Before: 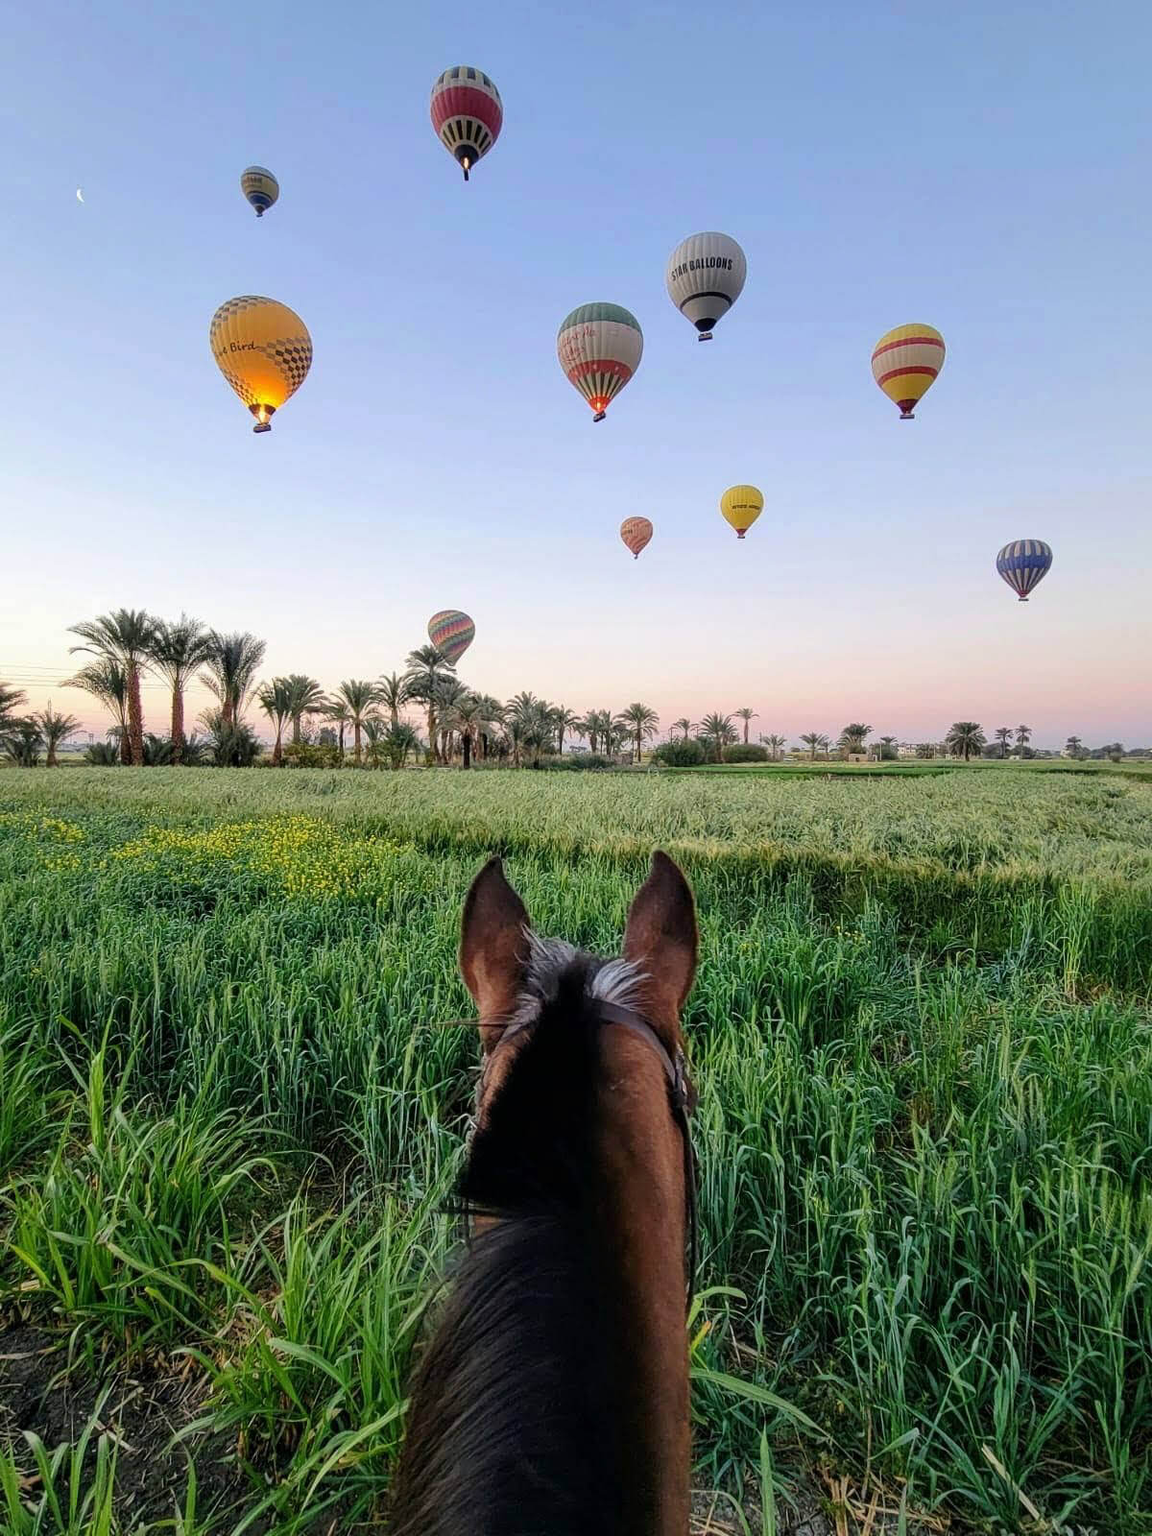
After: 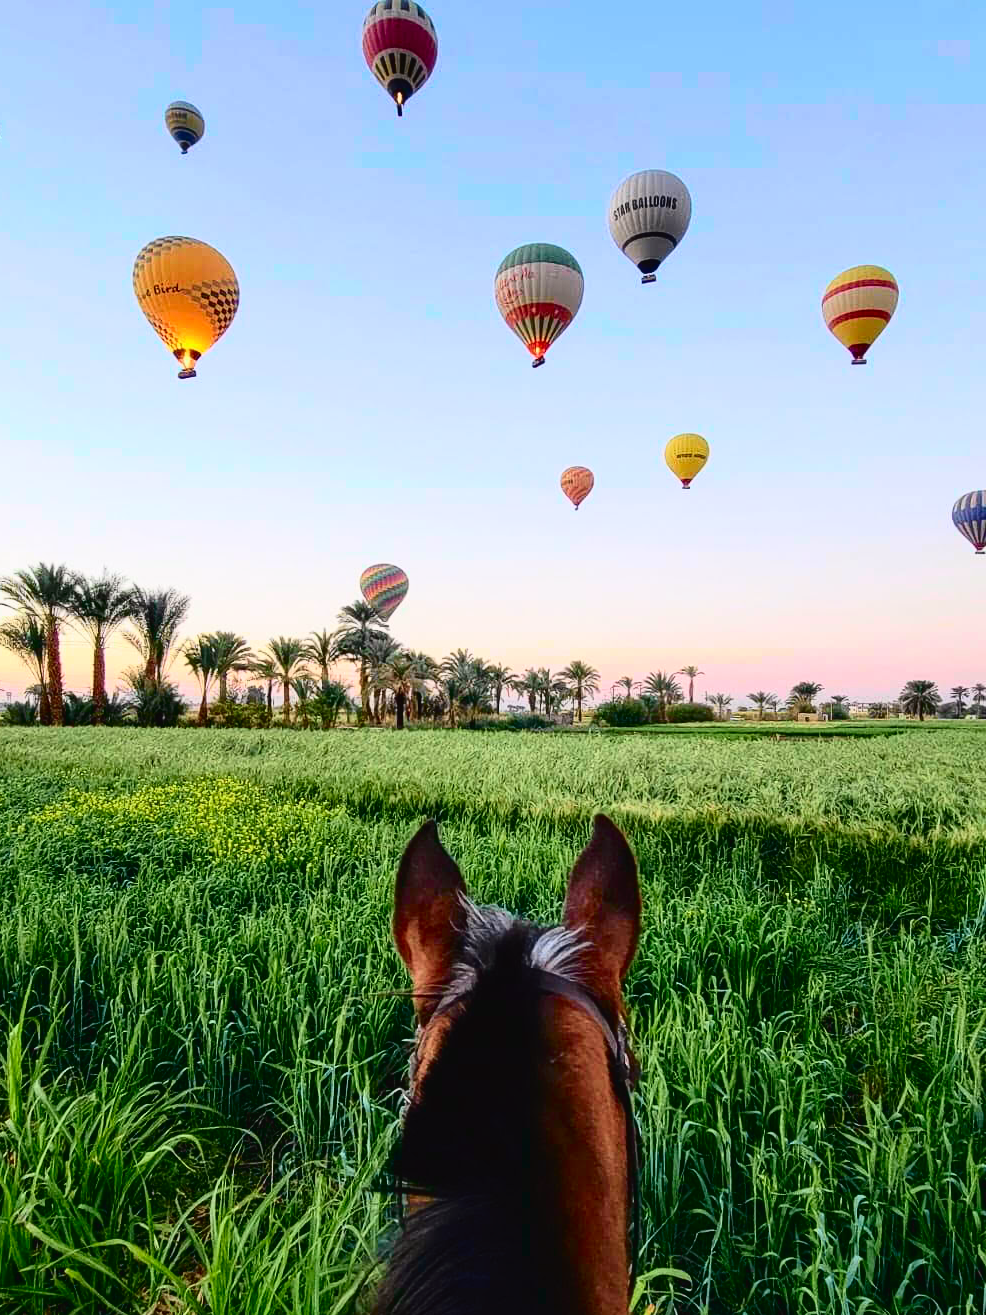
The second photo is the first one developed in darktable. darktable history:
base curve: curves: ch0 [(0, 0) (0.472, 0.508) (1, 1)]
tone curve: curves: ch0 [(0, 0.023) (0.137, 0.069) (0.249, 0.163) (0.487, 0.491) (0.778, 0.858) (0.896, 0.94) (1, 0.988)]; ch1 [(0, 0) (0.396, 0.369) (0.483, 0.459) (0.498, 0.5) (0.515, 0.517) (0.562, 0.6) (0.611, 0.667) (0.692, 0.744) (0.798, 0.863) (1, 1)]; ch2 [(0, 0) (0.426, 0.398) (0.483, 0.481) (0.503, 0.503) (0.526, 0.527) (0.549, 0.59) (0.62, 0.666) (0.705, 0.755) (0.985, 0.966)], color space Lab, independent channels
crop and rotate: left 7.196%, top 4.574%, right 10.605%, bottom 13.178%
